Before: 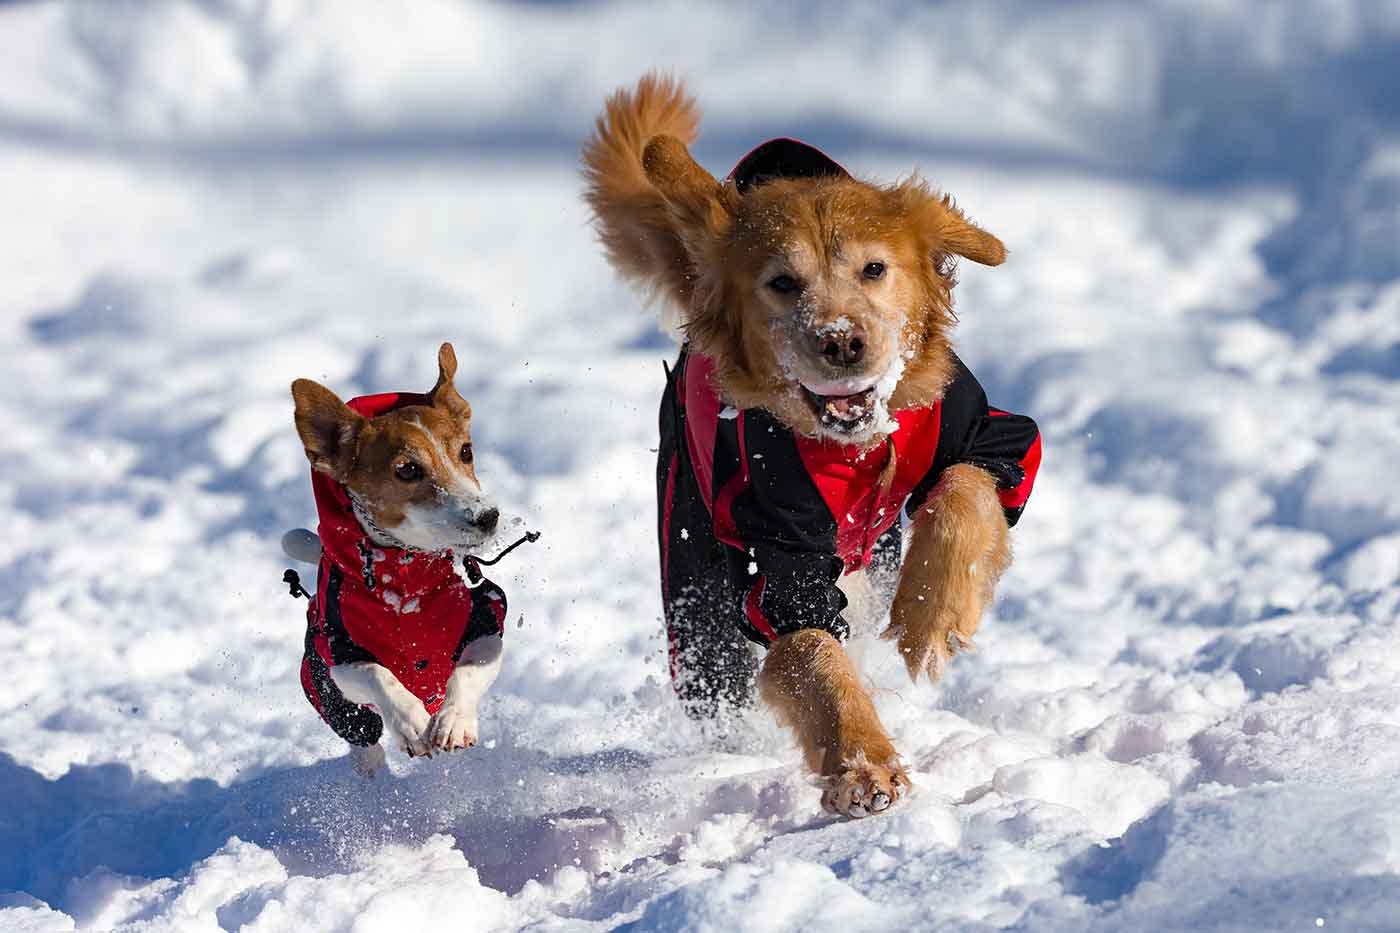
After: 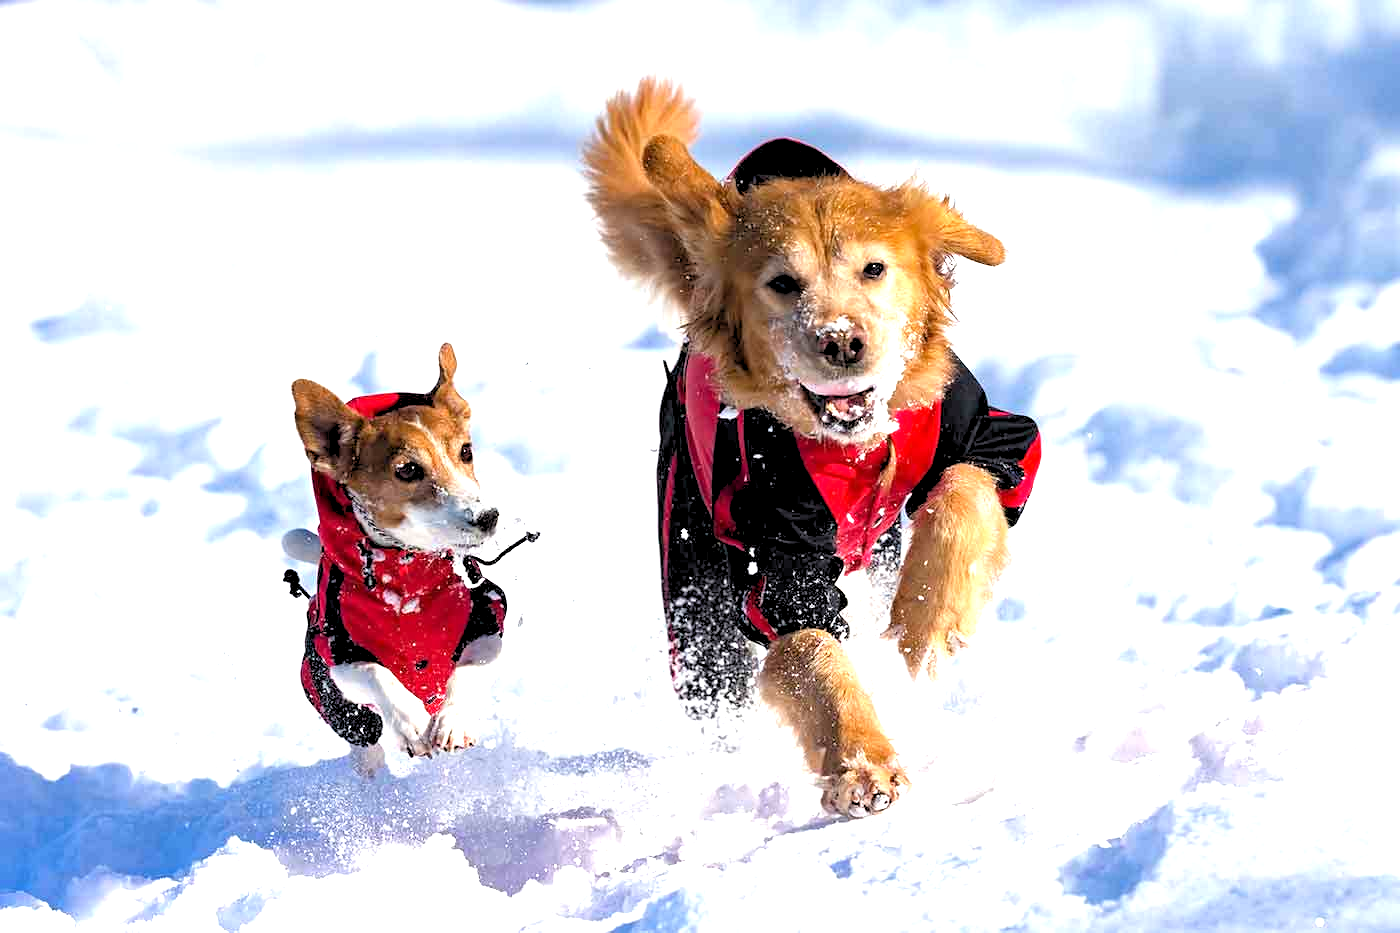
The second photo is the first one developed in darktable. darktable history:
exposure: black level correction 0.001, exposure 1.129 EV, compensate exposure bias true, compensate highlight preservation false
rgb levels: levels [[0.013, 0.434, 0.89], [0, 0.5, 1], [0, 0.5, 1]]
